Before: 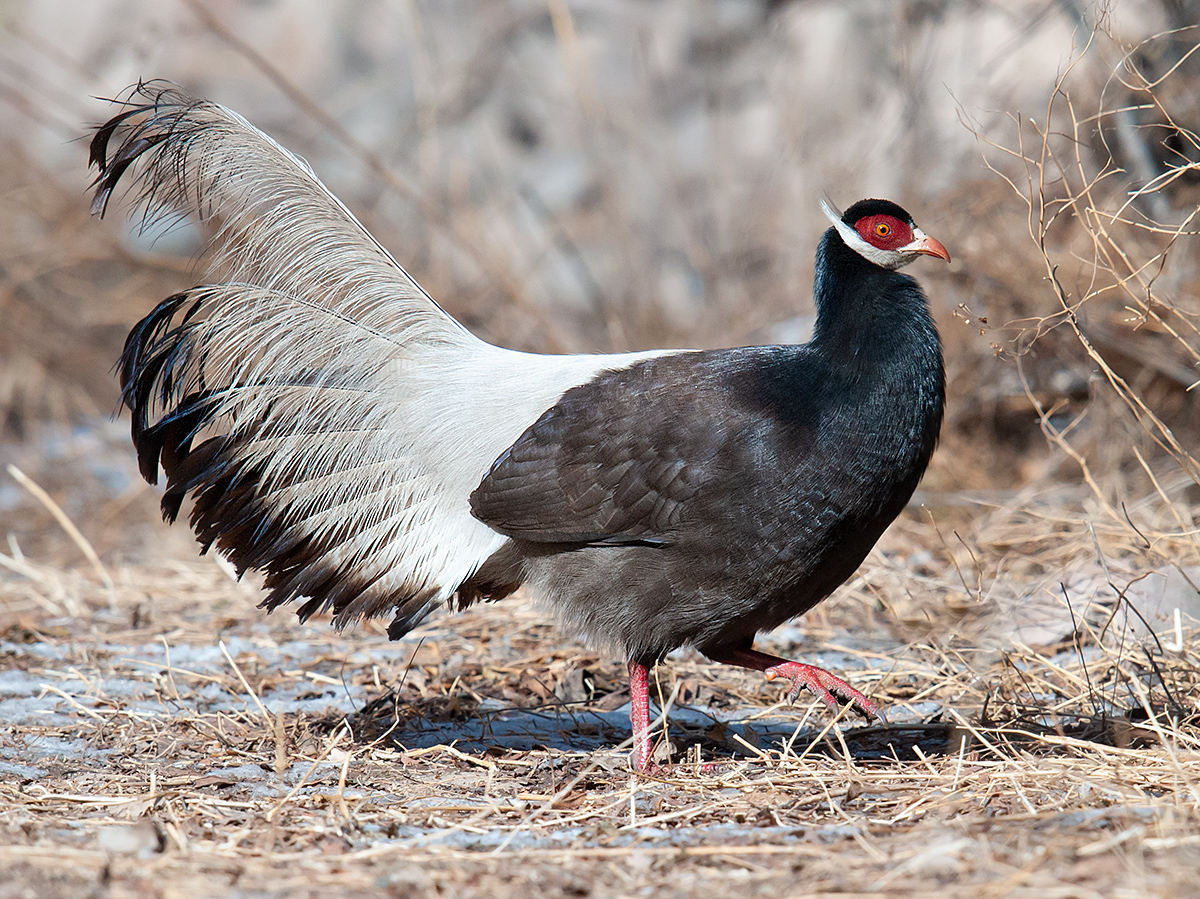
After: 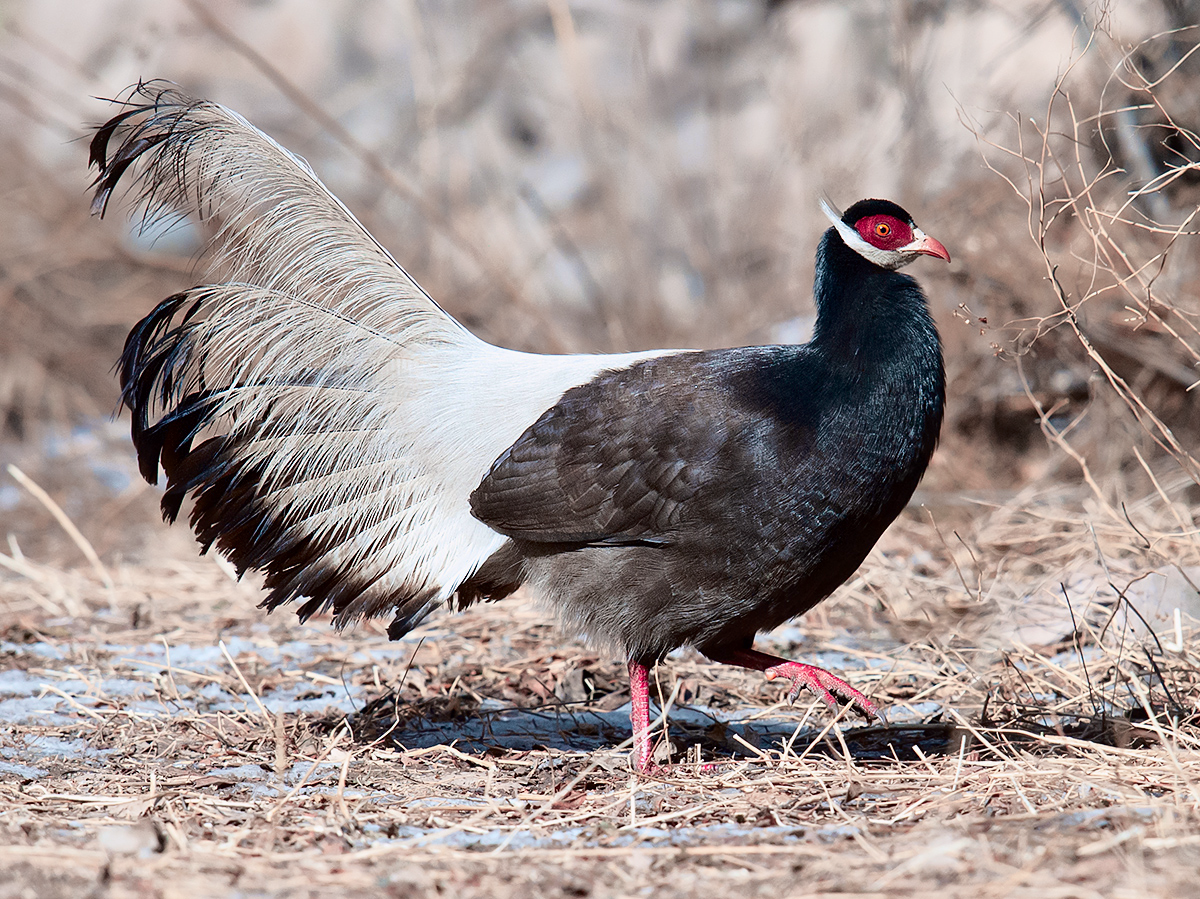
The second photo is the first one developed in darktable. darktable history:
exposure: exposure 0.127 EV, compensate highlight preservation false
tone curve: curves: ch0 [(0, 0) (0.139, 0.081) (0.304, 0.259) (0.502, 0.505) (0.683, 0.676) (0.761, 0.773) (0.858, 0.858) (0.987, 0.945)]; ch1 [(0, 0) (0.172, 0.123) (0.304, 0.288) (0.414, 0.44) (0.472, 0.473) (0.502, 0.508) (0.54, 0.543) (0.583, 0.601) (0.638, 0.654) (0.741, 0.783) (1, 1)]; ch2 [(0, 0) (0.411, 0.424) (0.485, 0.476) (0.502, 0.502) (0.557, 0.54) (0.631, 0.576) (1, 1)], color space Lab, independent channels, preserve colors none
